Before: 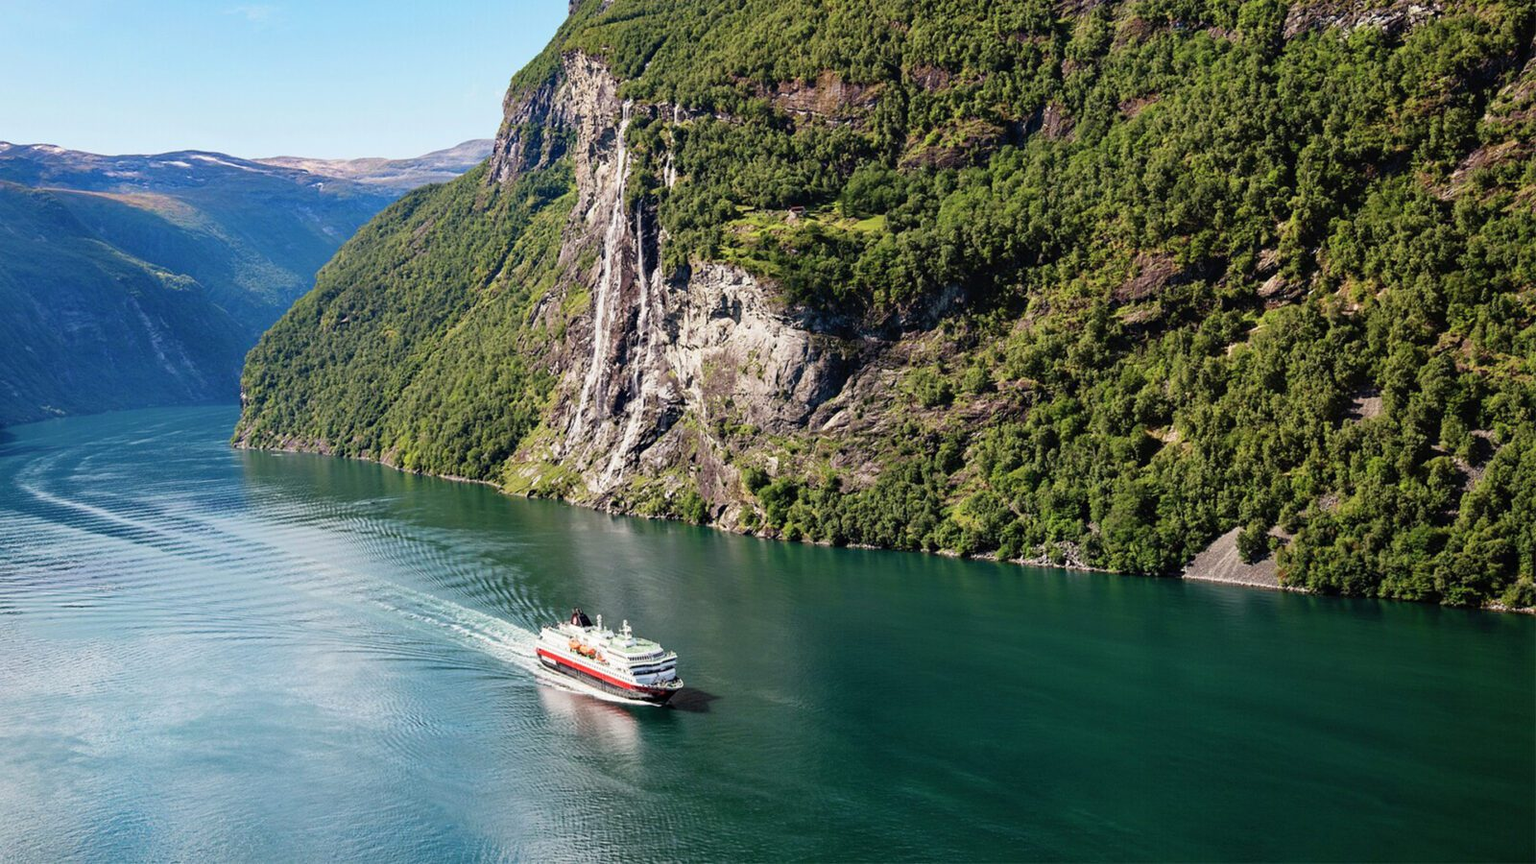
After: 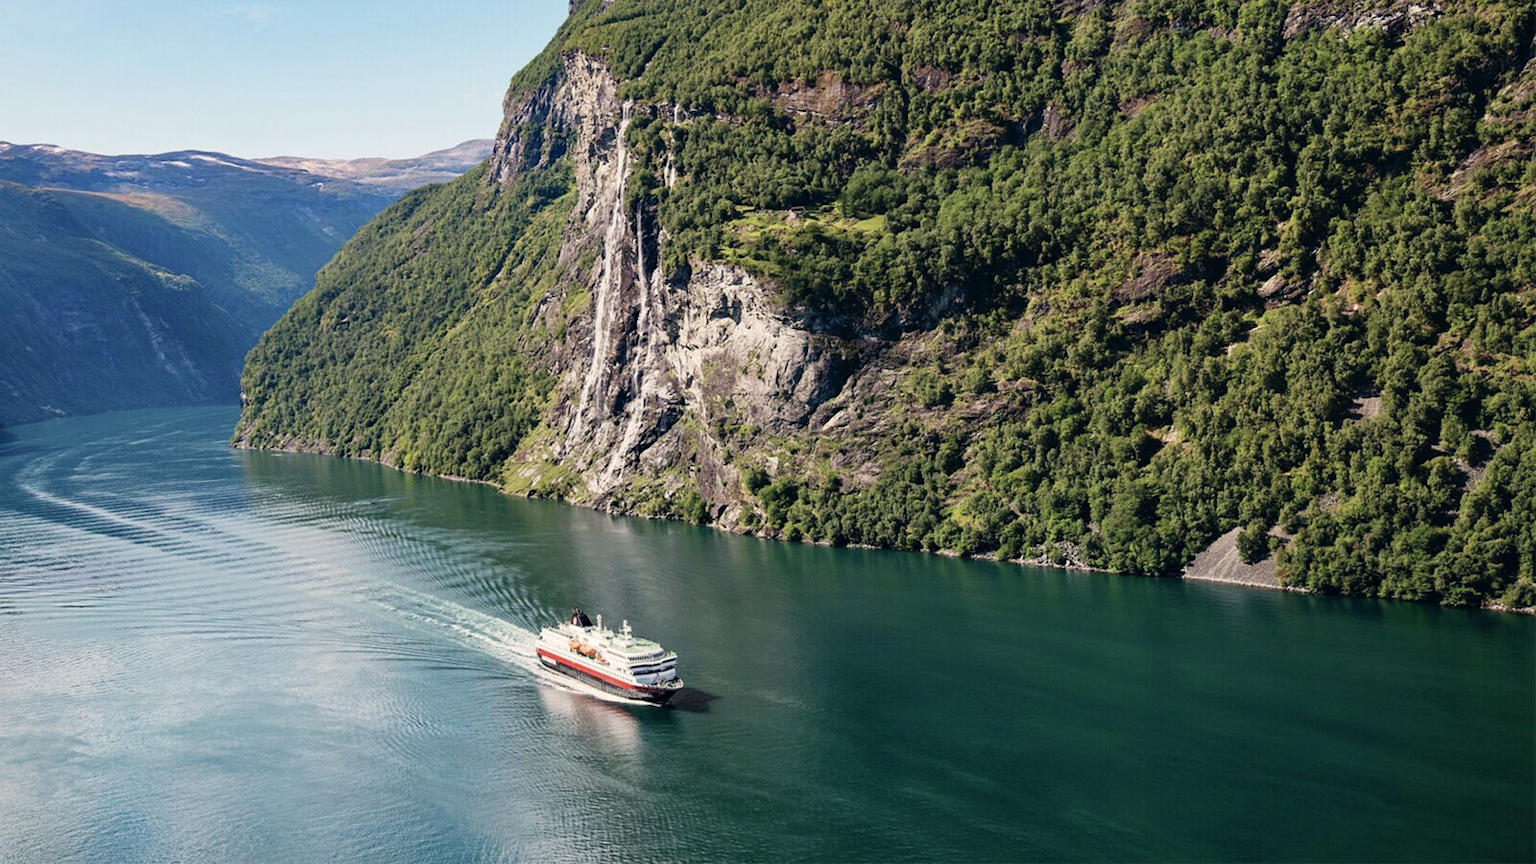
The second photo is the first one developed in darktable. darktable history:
color correction: highlights a* 2.79, highlights b* 5, shadows a* -2.68, shadows b* -4.94, saturation 0.801
